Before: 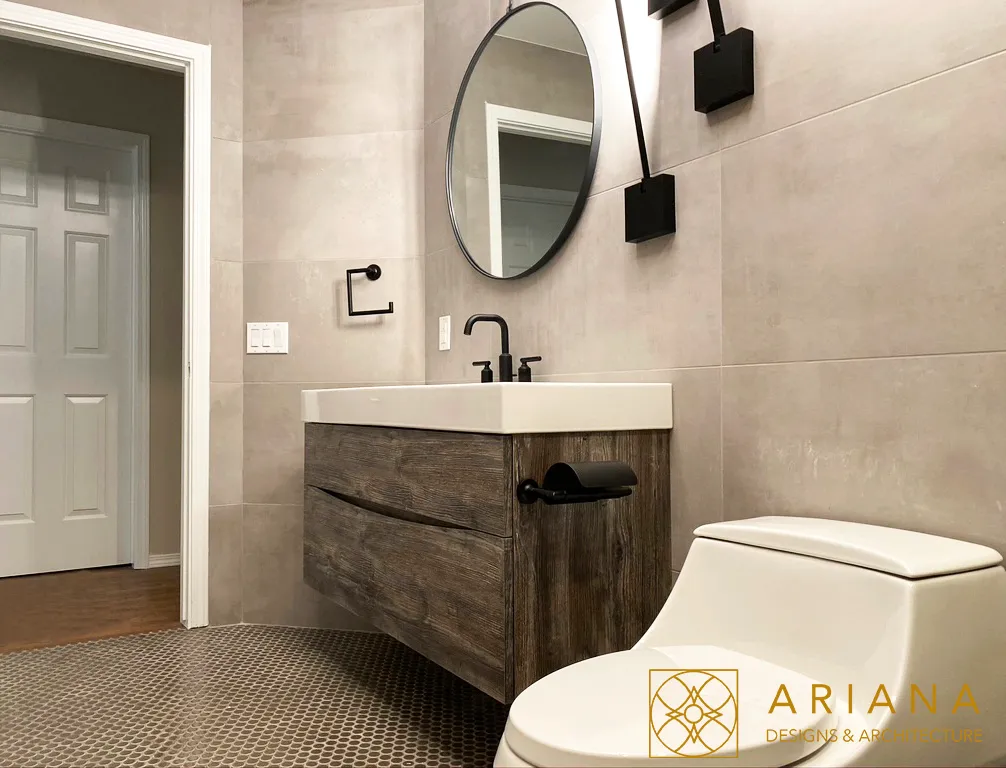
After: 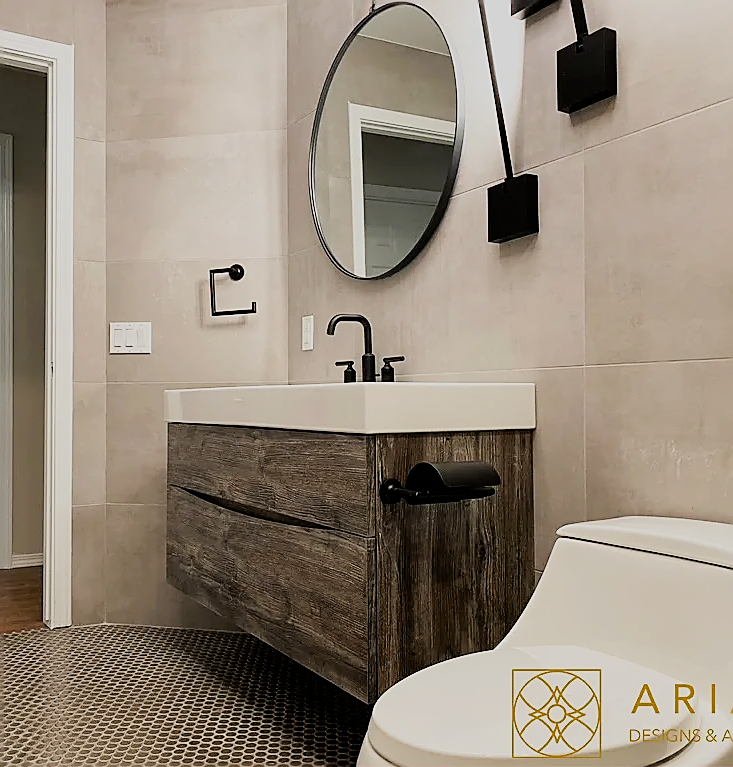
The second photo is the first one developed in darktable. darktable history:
crop: left 13.692%, top 0%, right 13.385%
sharpen: radius 1.377, amount 1.256, threshold 0.636
filmic rgb: black relative exposure -7.65 EV, white relative exposure 4.56 EV, hardness 3.61, iterations of high-quality reconstruction 0
